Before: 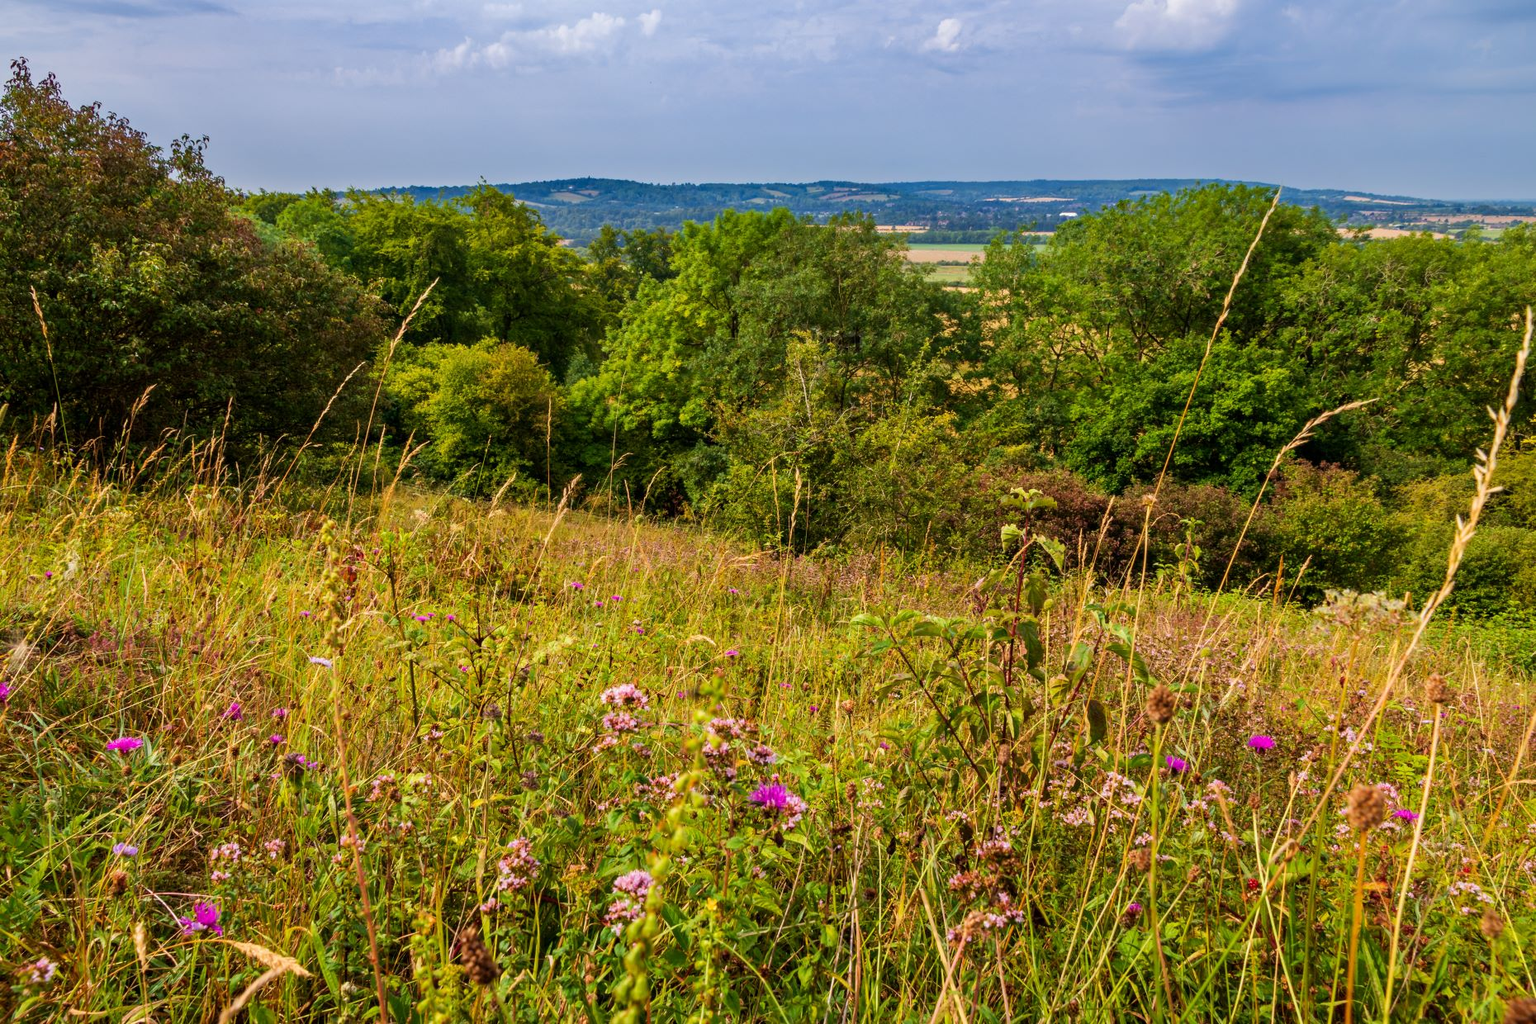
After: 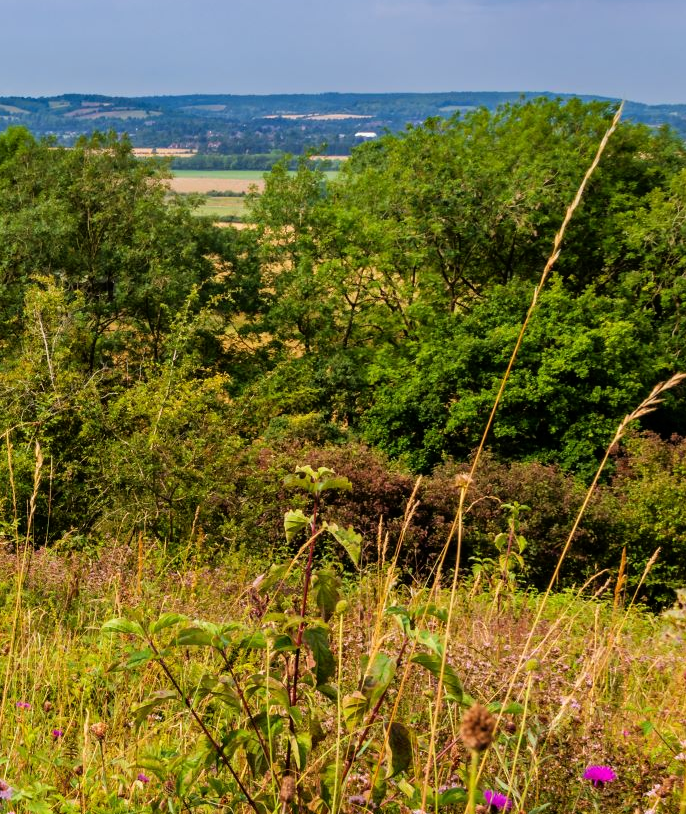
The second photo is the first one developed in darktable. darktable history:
crop and rotate: left 49.936%, top 10.094%, right 13.136%, bottom 24.256%
rgb curve: curves: ch0 [(0, 0) (0.136, 0.078) (0.262, 0.245) (0.414, 0.42) (1, 1)], compensate middle gray true, preserve colors basic power
